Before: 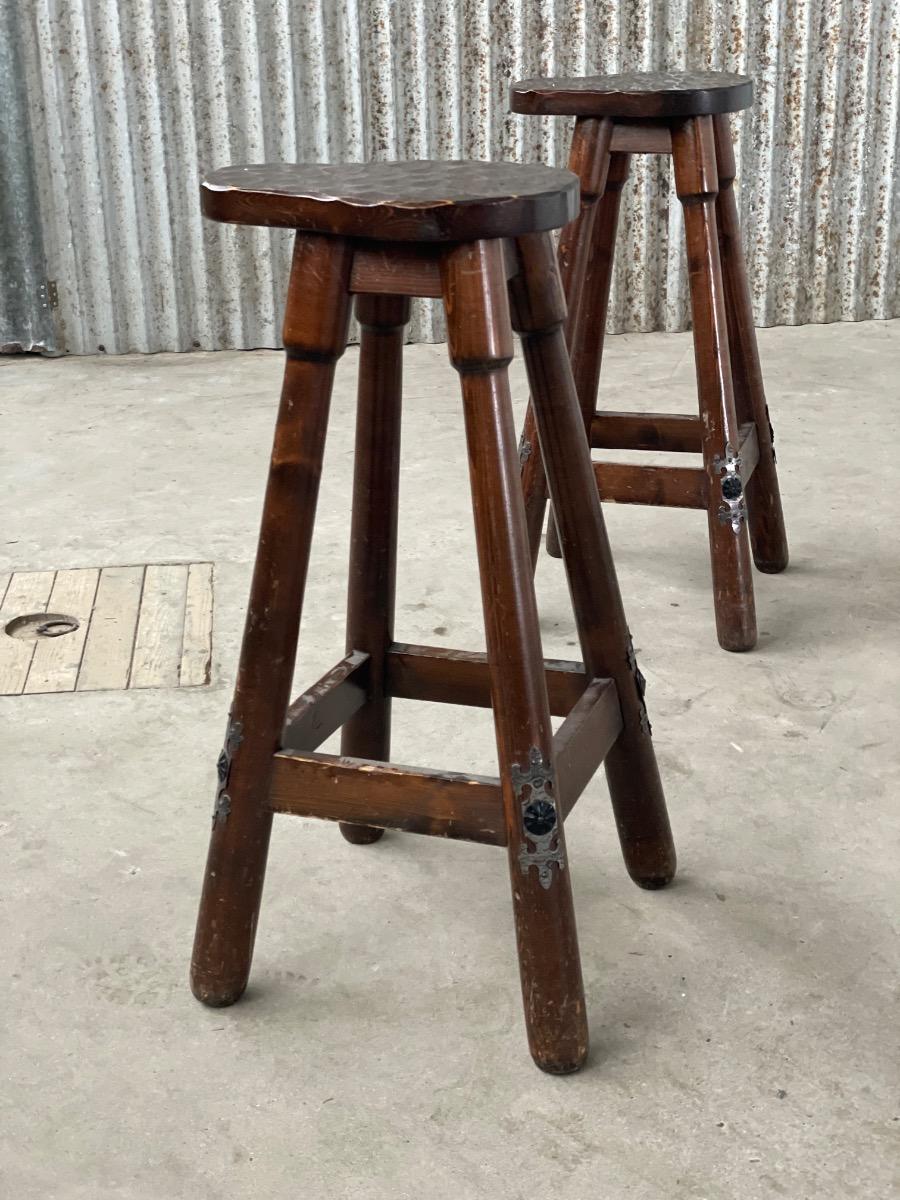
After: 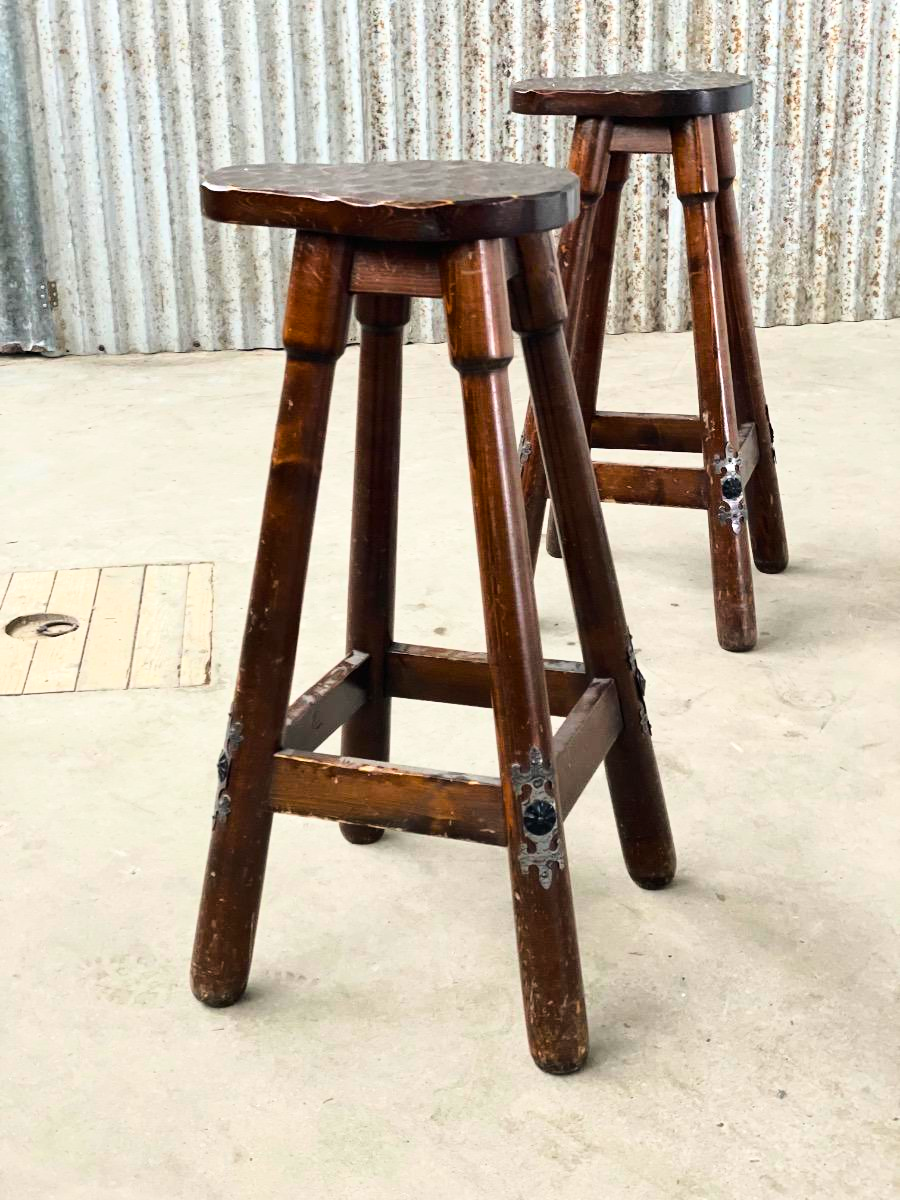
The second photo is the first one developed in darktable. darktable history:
base curve: curves: ch0 [(0, 0) (0.028, 0.03) (0.121, 0.232) (0.46, 0.748) (0.859, 0.968) (1, 1)]
color balance rgb: perceptual saturation grading › global saturation 20%, global vibrance 20%
